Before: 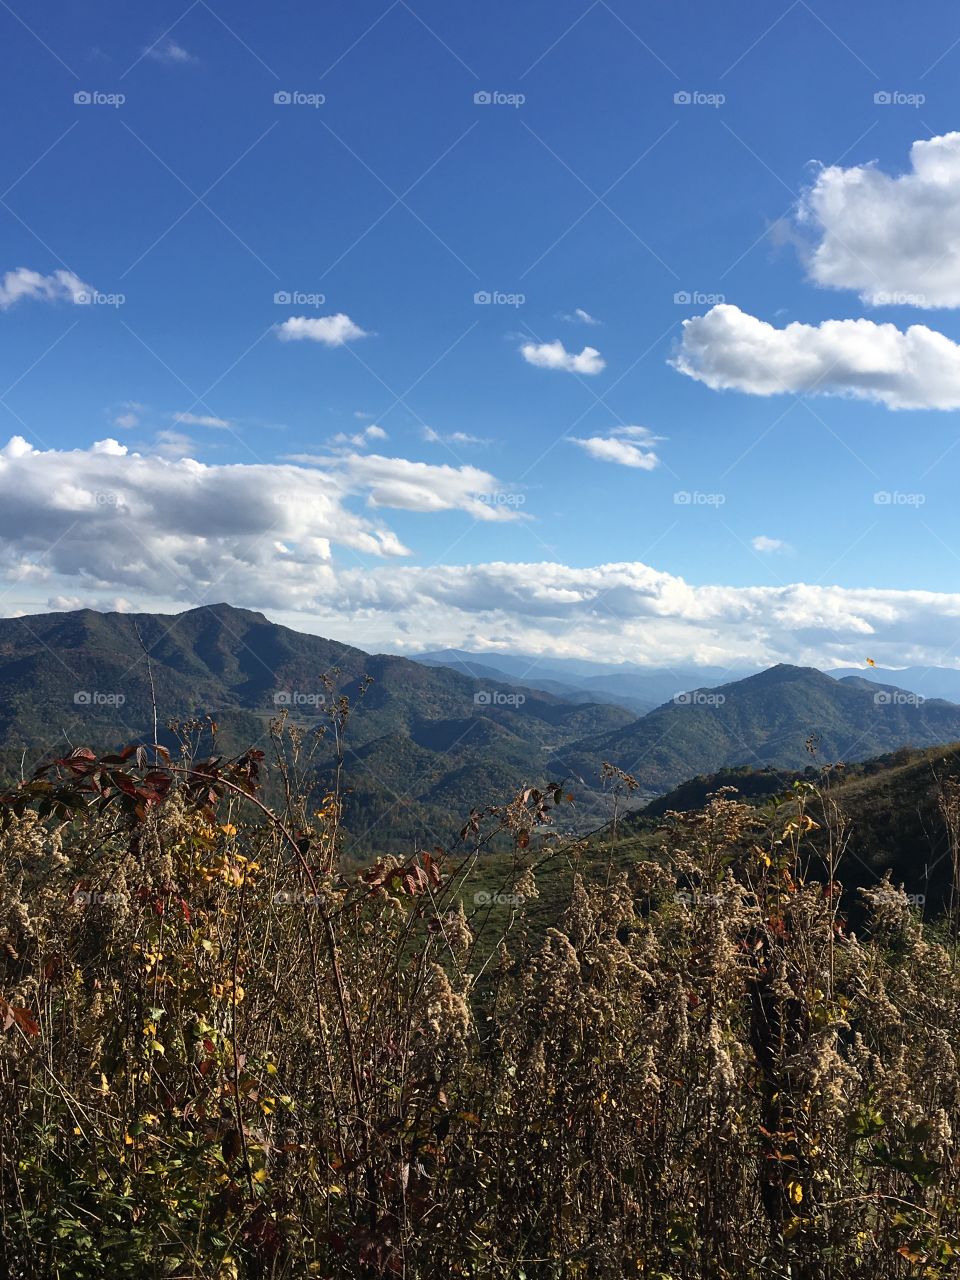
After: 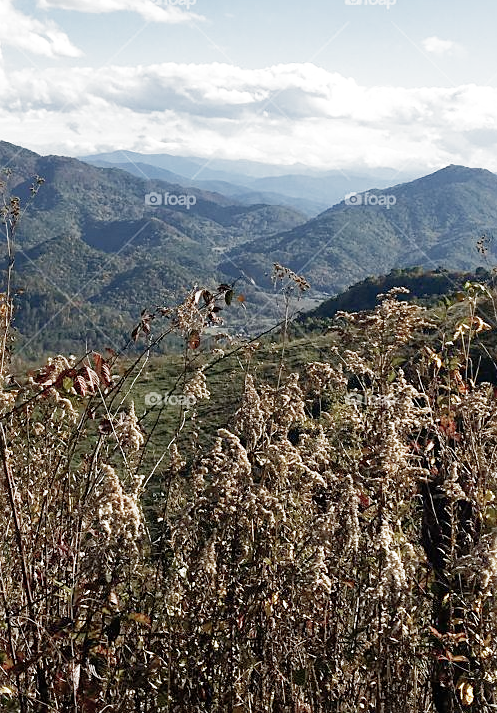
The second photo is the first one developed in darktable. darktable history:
sharpen: amount 0.202
exposure: black level correction 0, exposure 0.199 EV, compensate highlight preservation false
filmic rgb: middle gray luminance 9.16%, black relative exposure -10.64 EV, white relative exposure 3.43 EV, threshold 3.02 EV, target black luminance 0%, hardness 5.99, latitude 59.65%, contrast 1.088, highlights saturation mix 4.48%, shadows ↔ highlights balance 29.18%, add noise in highlights 0.001, preserve chrominance no, color science v3 (2019), use custom middle-gray values true, contrast in highlights soft, enable highlight reconstruction true
crop: left 34.28%, top 38.991%, right 13.889%, bottom 5.305%
shadows and highlights: on, module defaults
contrast brightness saturation: contrast 0.103, saturation -0.299
levels: levels [0, 0.499, 1]
